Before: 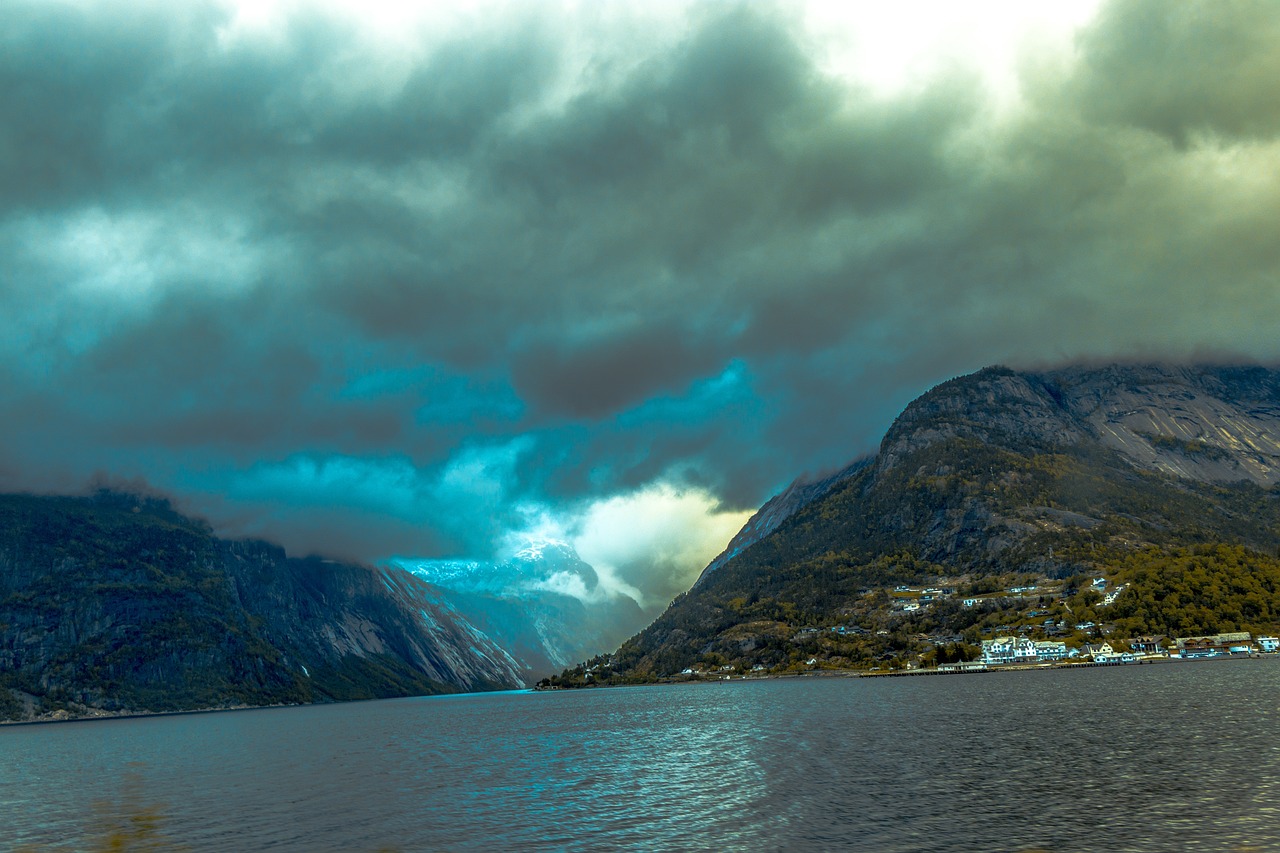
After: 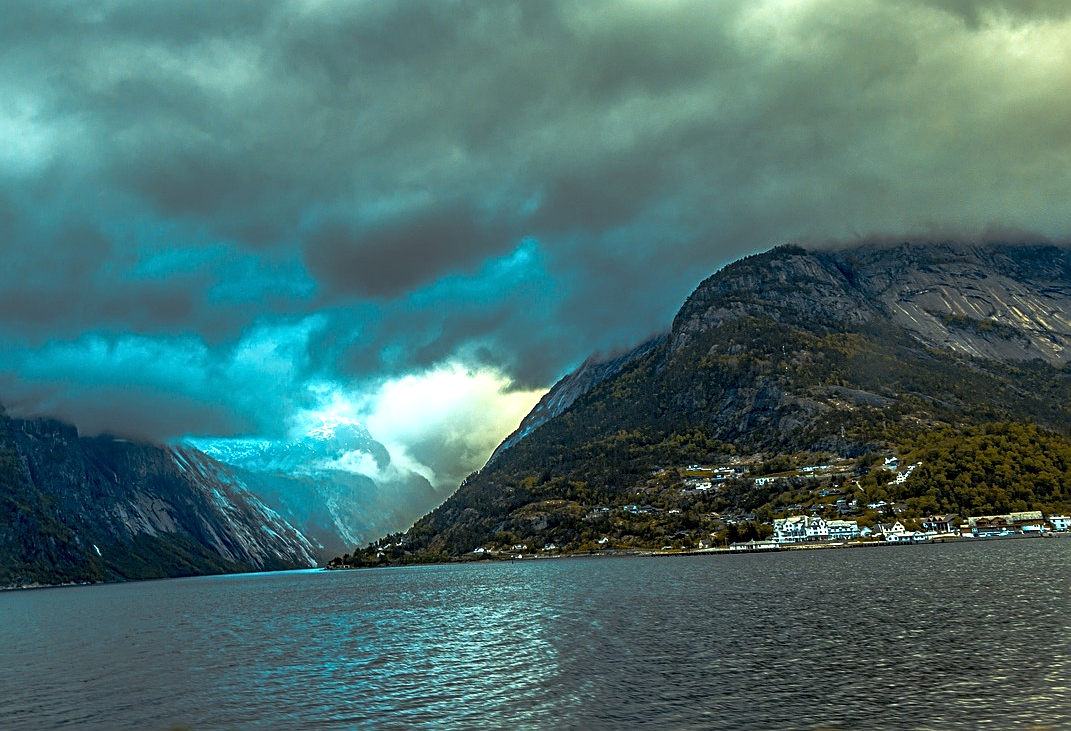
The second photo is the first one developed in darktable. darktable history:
sharpen: radius 2.767
crop: left 16.315%, top 14.246%
tone equalizer: -8 EV -0.417 EV, -7 EV -0.389 EV, -6 EV -0.333 EV, -5 EV -0.222 EV, -3 EV 0.222 EV, -2 EV 0.333 EV, -1 EV 0.389 EV, +0 EV 0.417 EV, edges refinement/feathering 500, mask exposure compensation -1.57 EV, preserve details no
